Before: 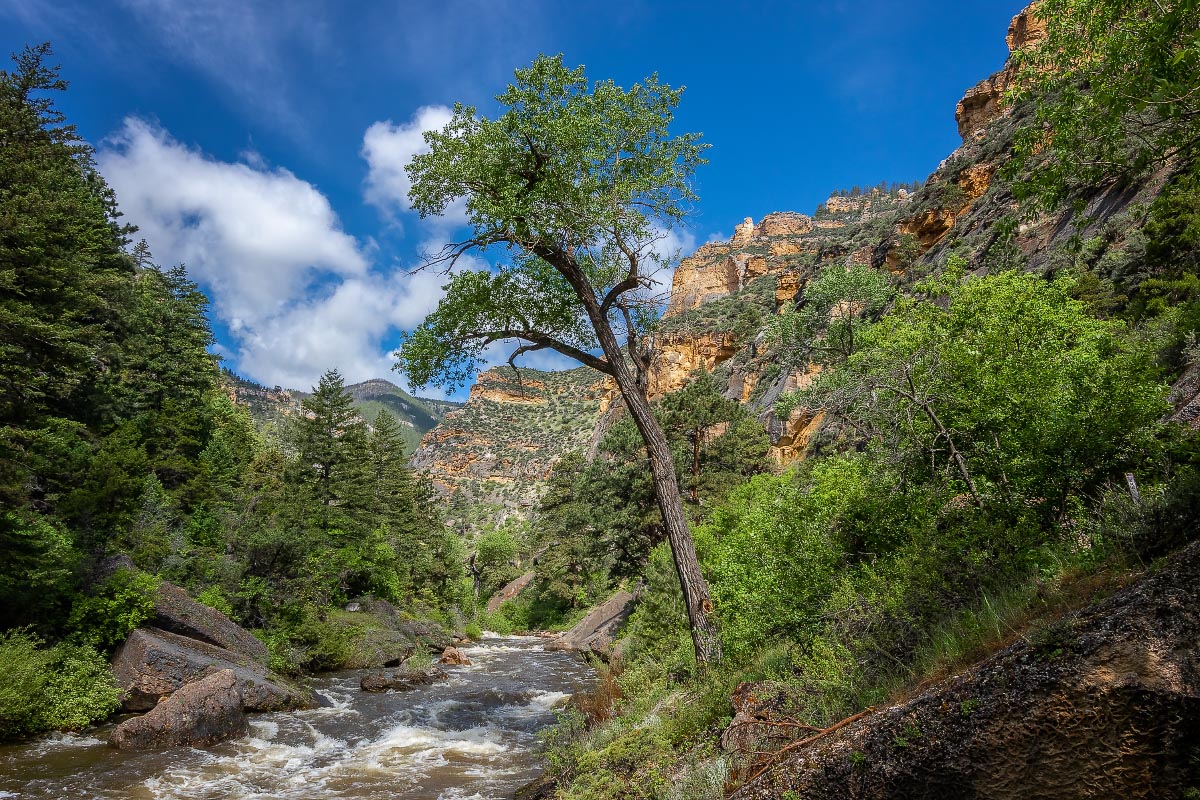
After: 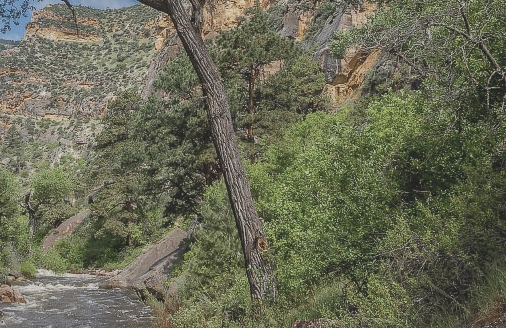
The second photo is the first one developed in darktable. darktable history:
crop: left 37.09%, top 45.277%, right 20.725%, bottom 13.639%
contrast brightness saturation: contrast -0.267, saturation -0.429
